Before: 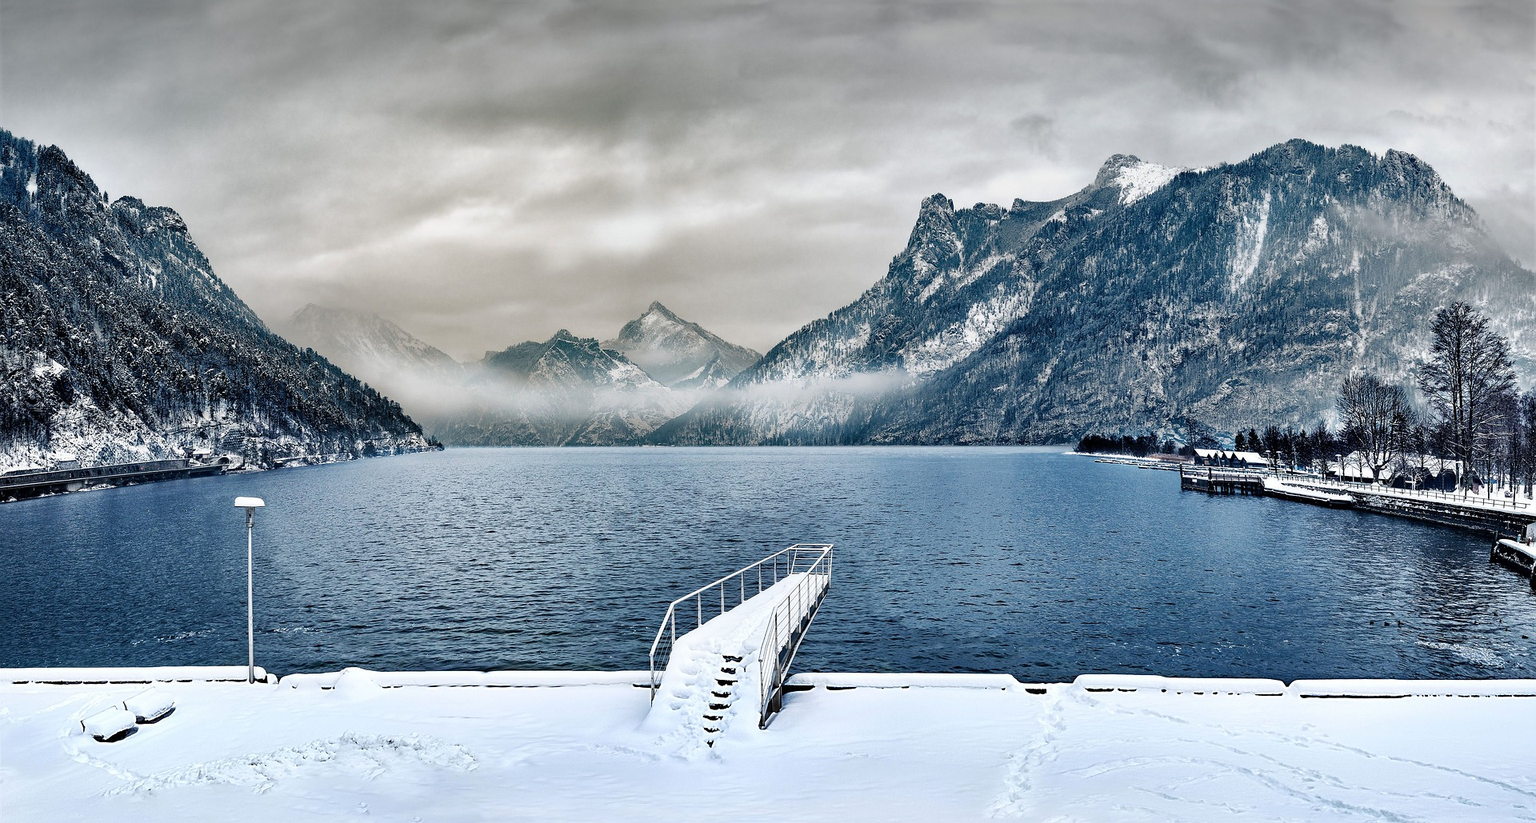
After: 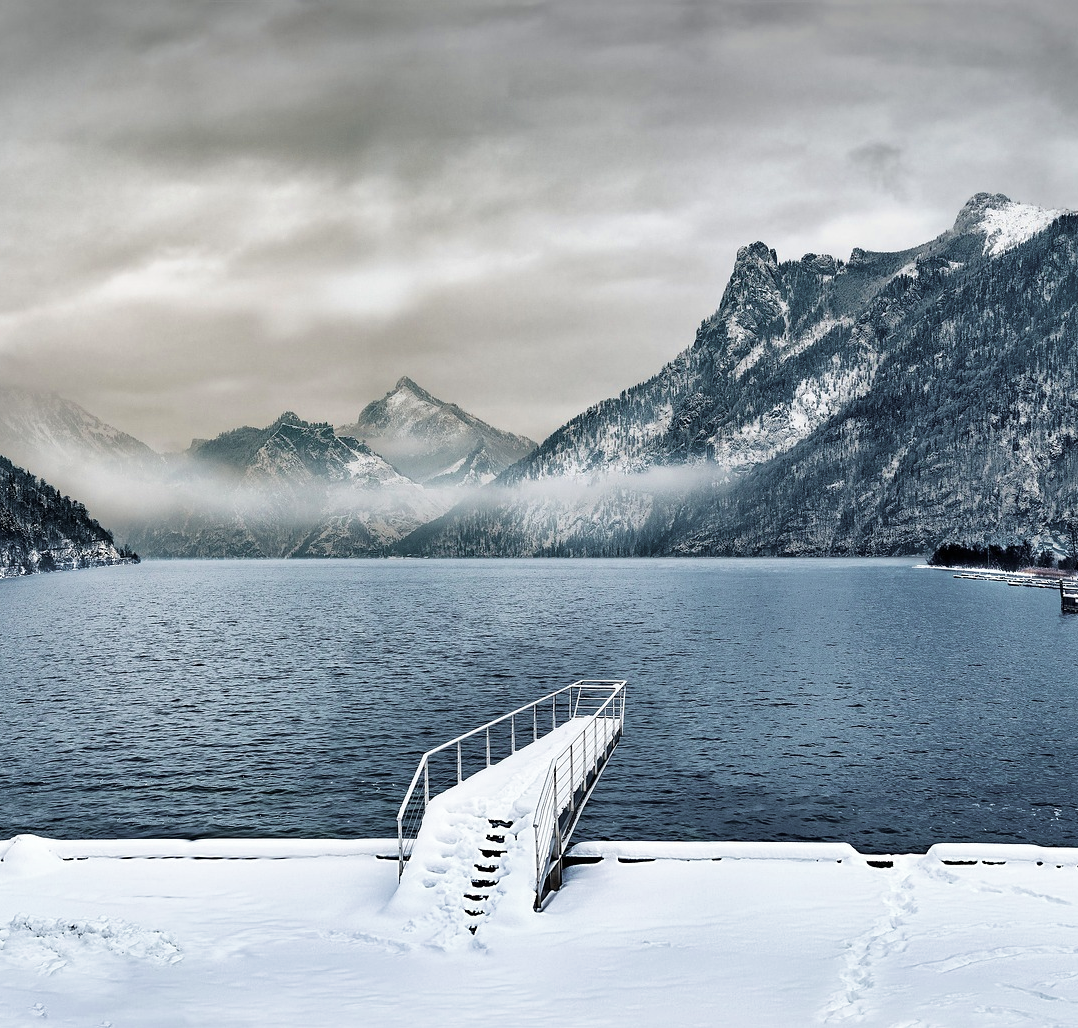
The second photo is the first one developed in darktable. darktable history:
color zones: curves: ch1 [(0, 0.292) (0.001, 0.292) (0.2, 0.264) (0.4, 0.248) (0.6, 0.248) (0.8, 0.264) (0.999, 0.292) (1, 0.292)]
velvia: strength 75%
crop: left 21.663%, right 22.146%, bottom 0.006%
